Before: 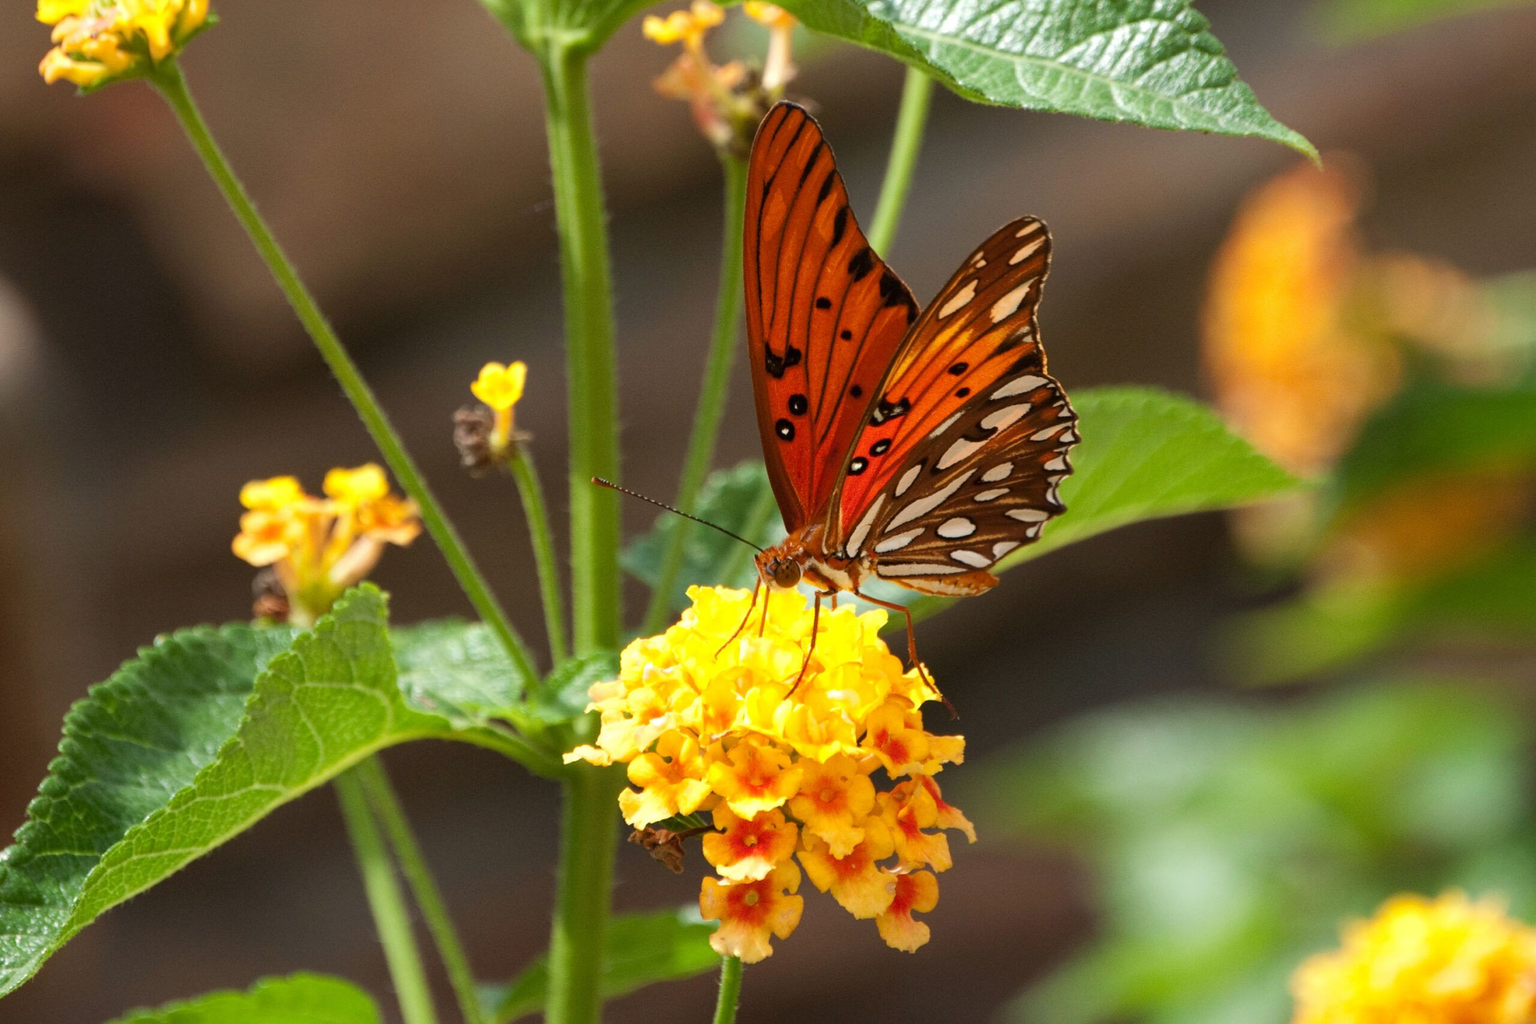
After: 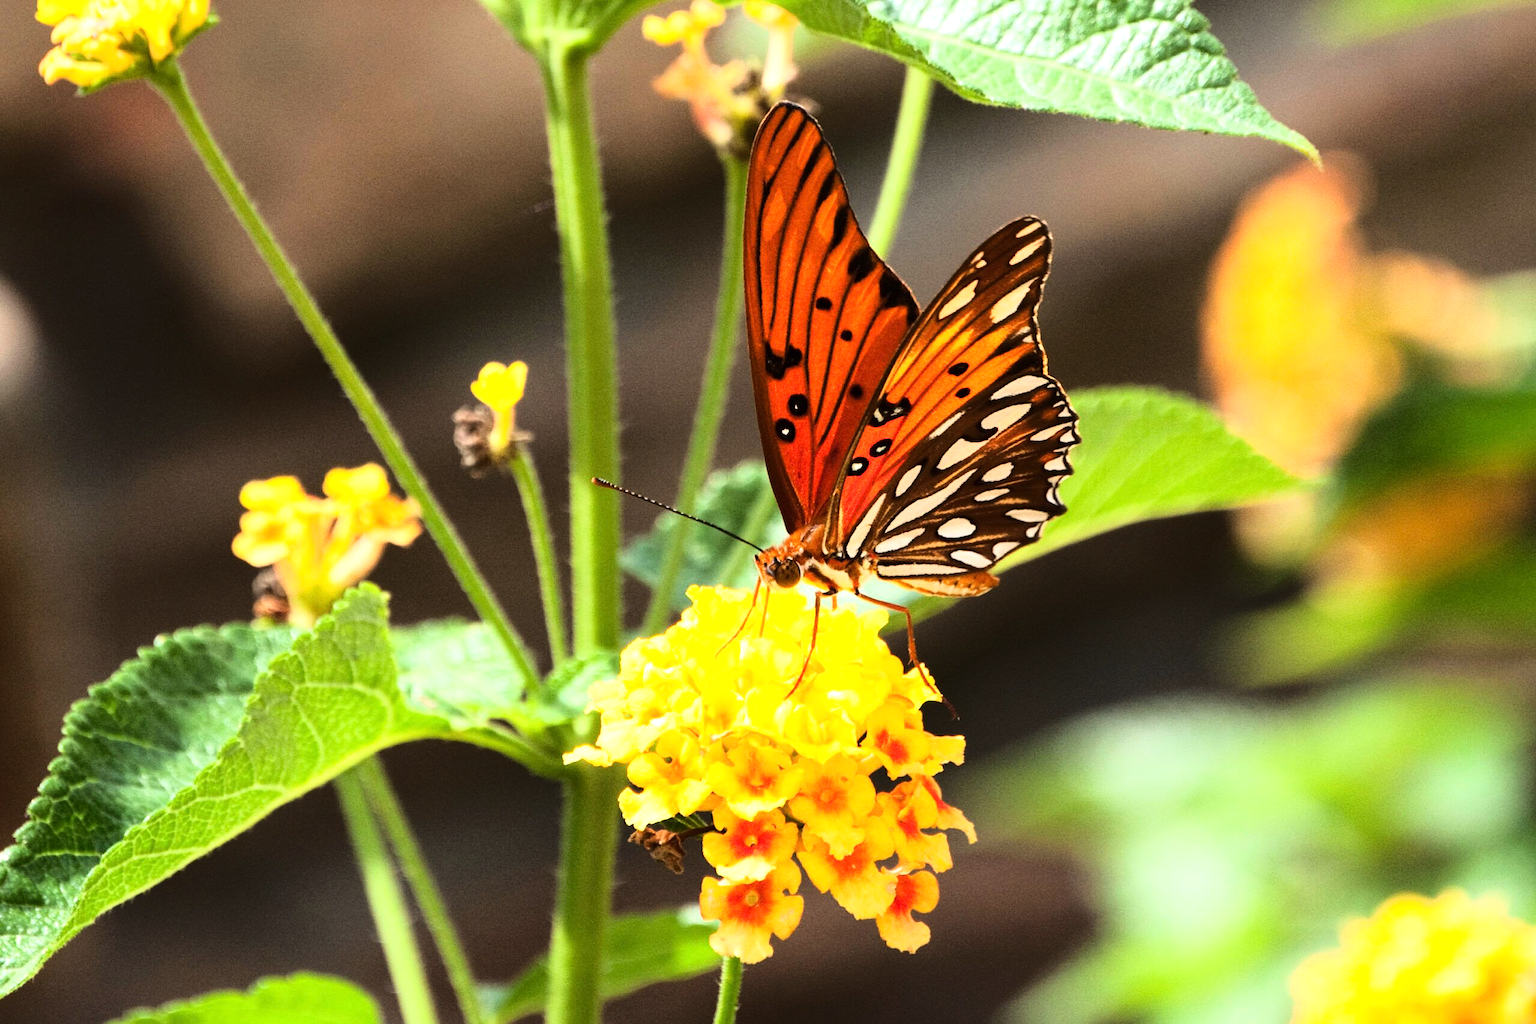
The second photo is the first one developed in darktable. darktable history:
tone equalizer: -8 EV -0.717 EV, -7 EV -0.674 EV, -6 EV -0.64 EV, -5 EV -0.406 EV, -3 EV 0.379 EV, -2 EV 0.6 EV, -1 EV 0.678 EV, +0 EV 0.751 EV, edges refinement/feathering 500, mask exposure compensation -1.57 EV, preserve details no
base curve: curves: ch0 [(0, 0) (0.028, 0.03) (0.121, 0.232) (0.46, 0.748) (0.859, 0.968) (1, 1)]
